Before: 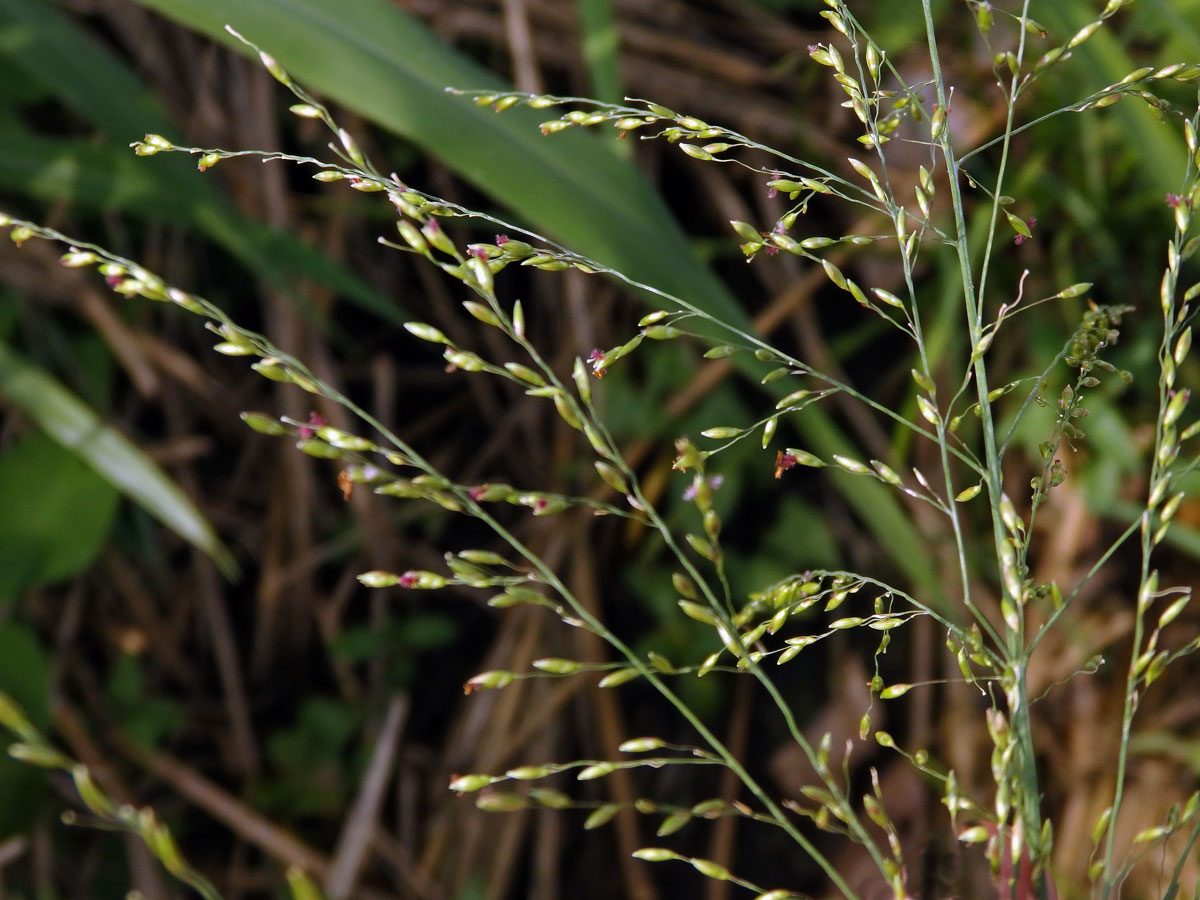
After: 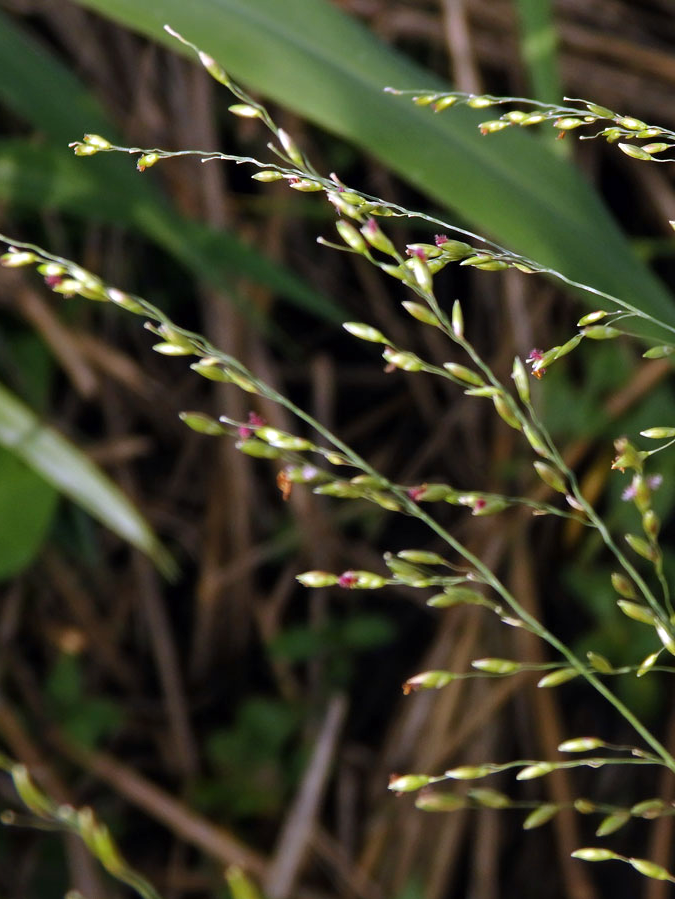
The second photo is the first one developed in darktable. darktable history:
crop: left 5.114%, right 38.589%
exposure: exposure 0.2 EV, compensate highlight preservation false
